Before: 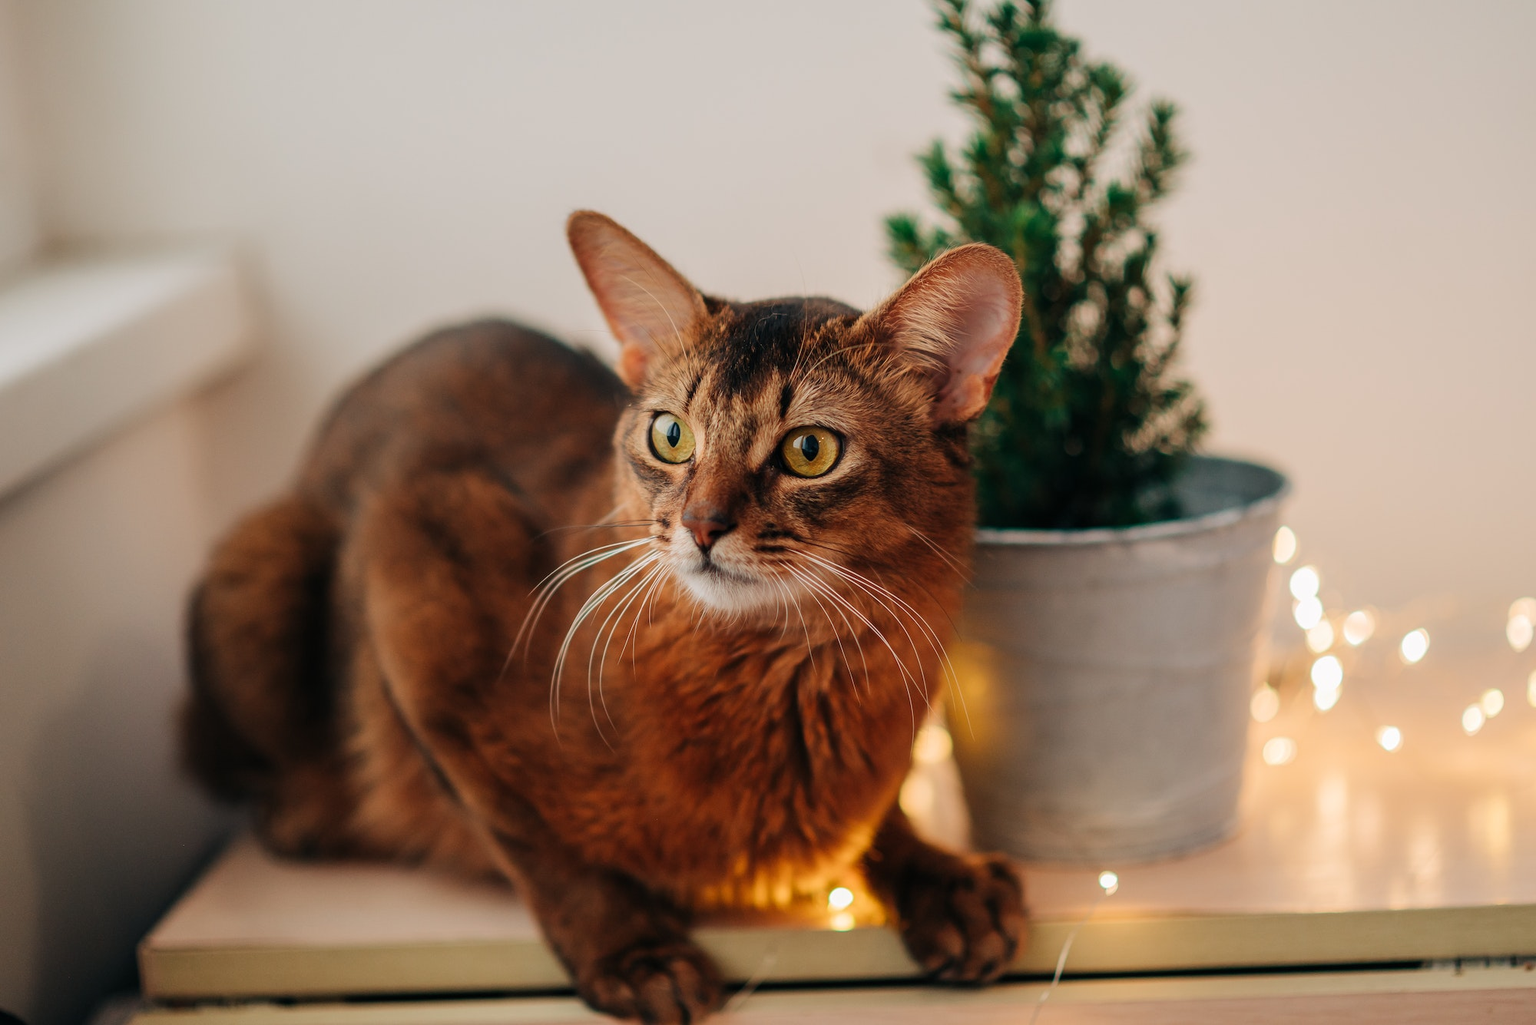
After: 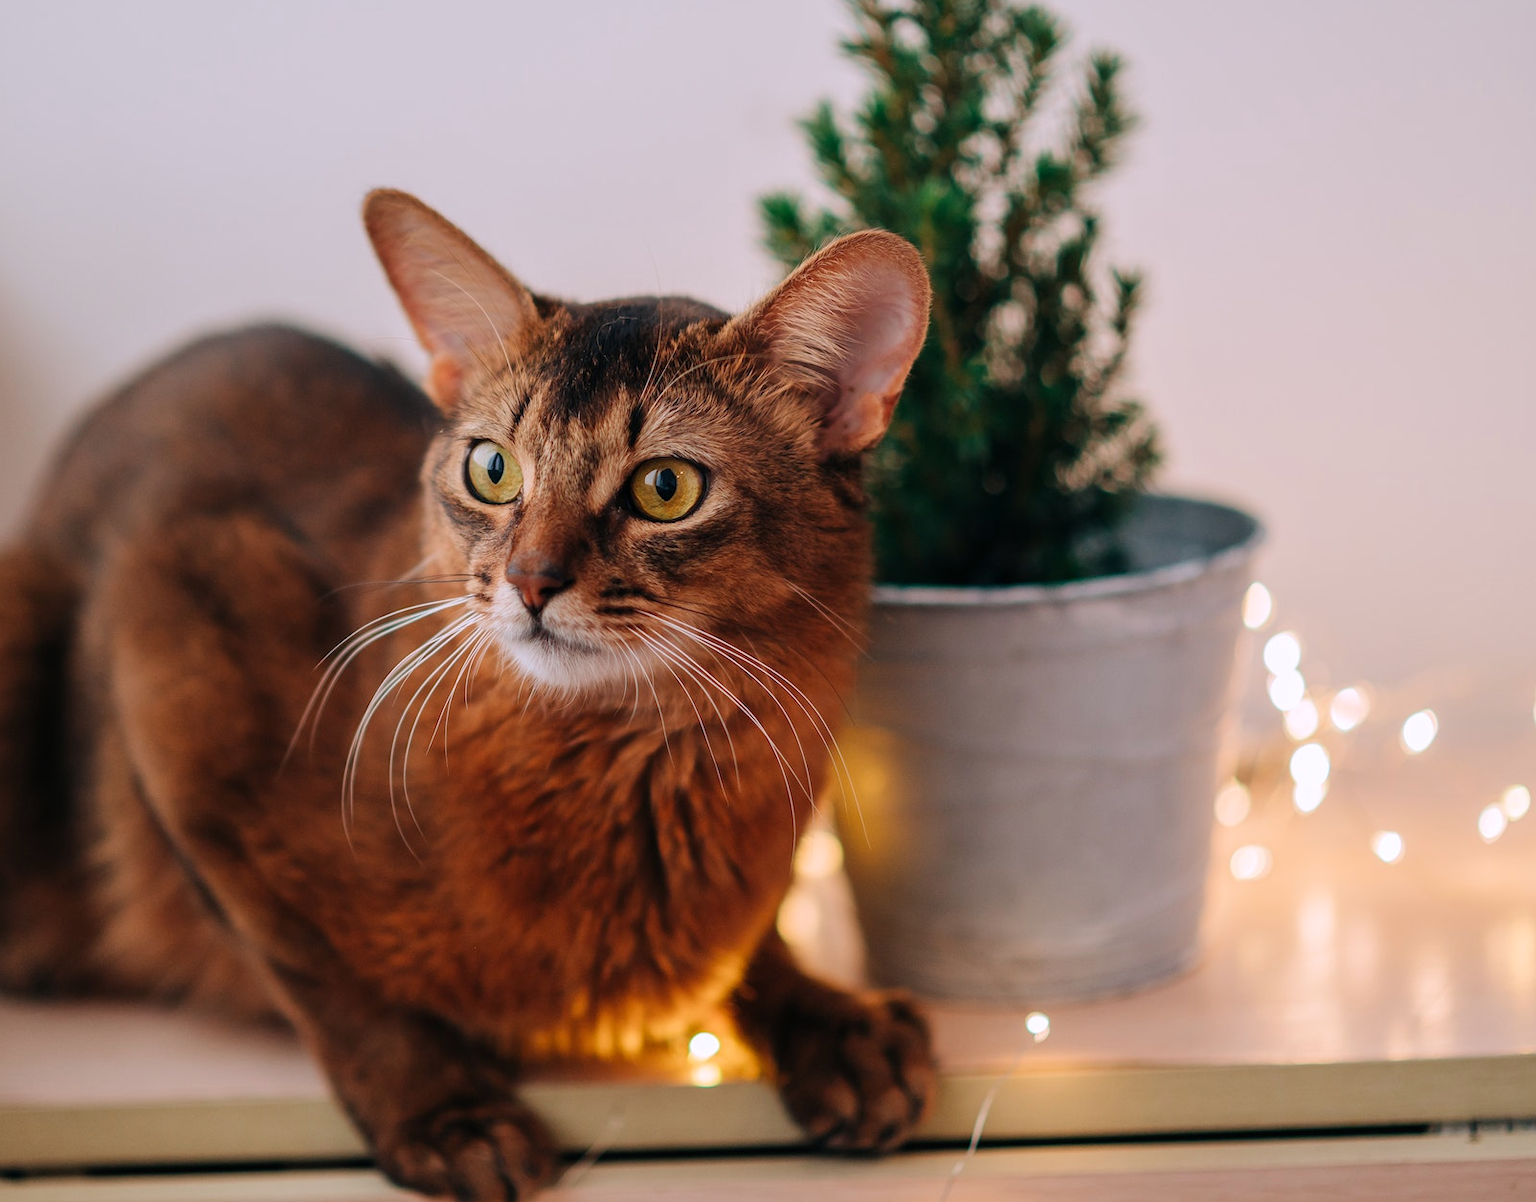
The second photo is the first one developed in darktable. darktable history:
crop and rotate: left 17.959%, top 5.771%, right 1.742%
tone equalizer: on, module defaults
white balance: red 1.004, blue 1.096
